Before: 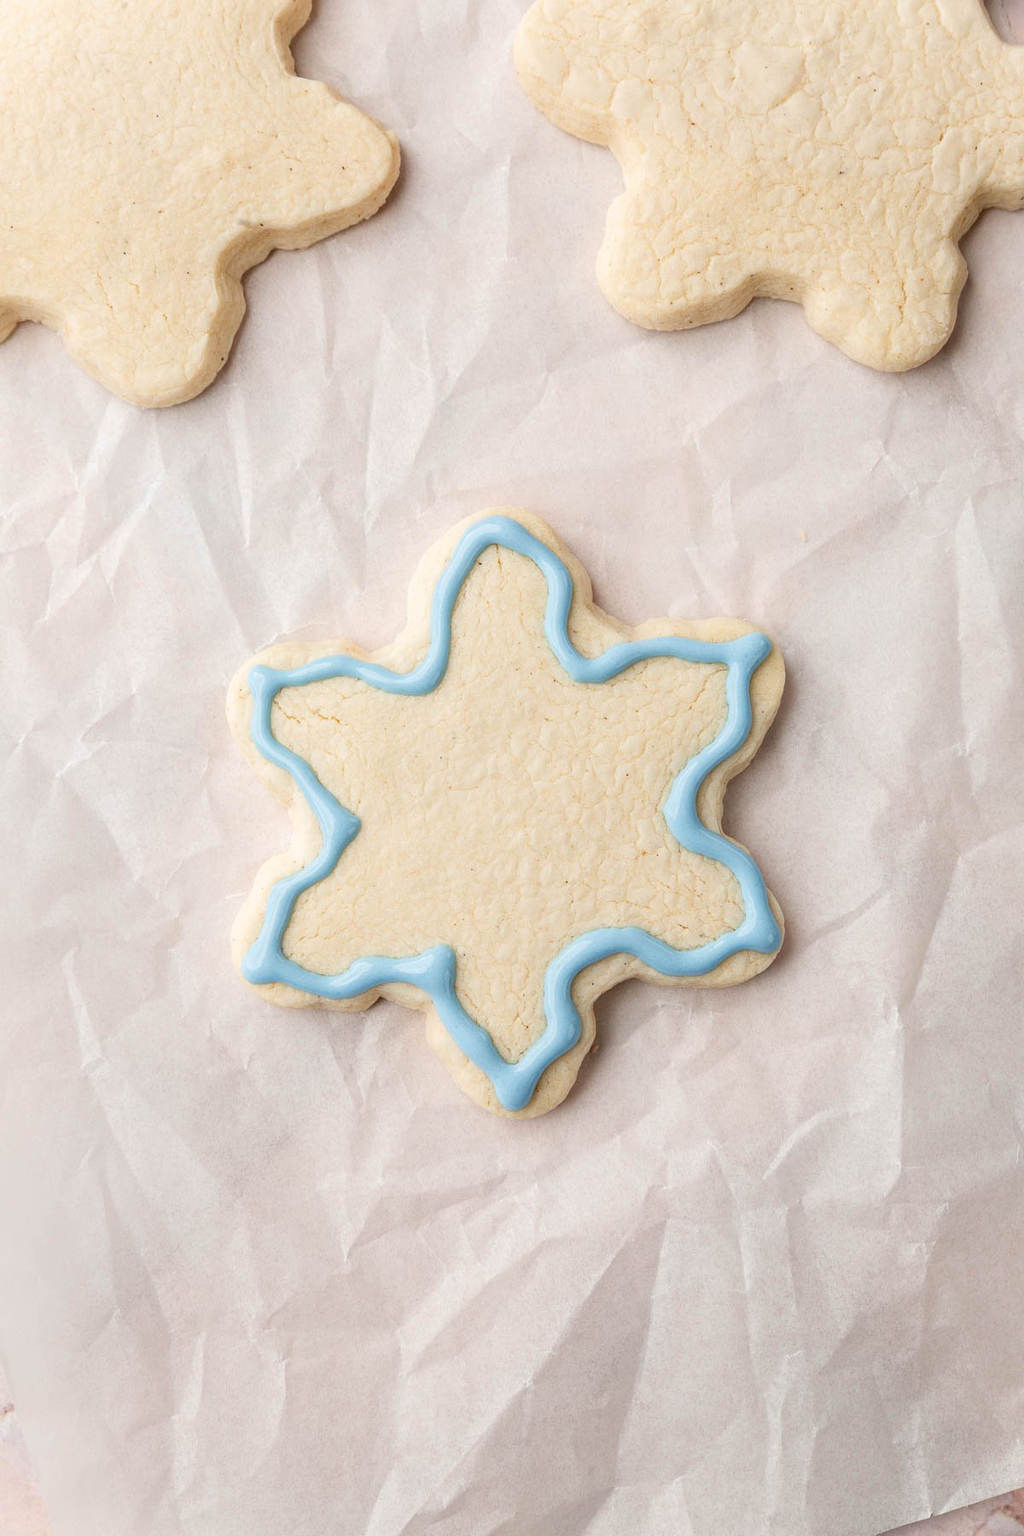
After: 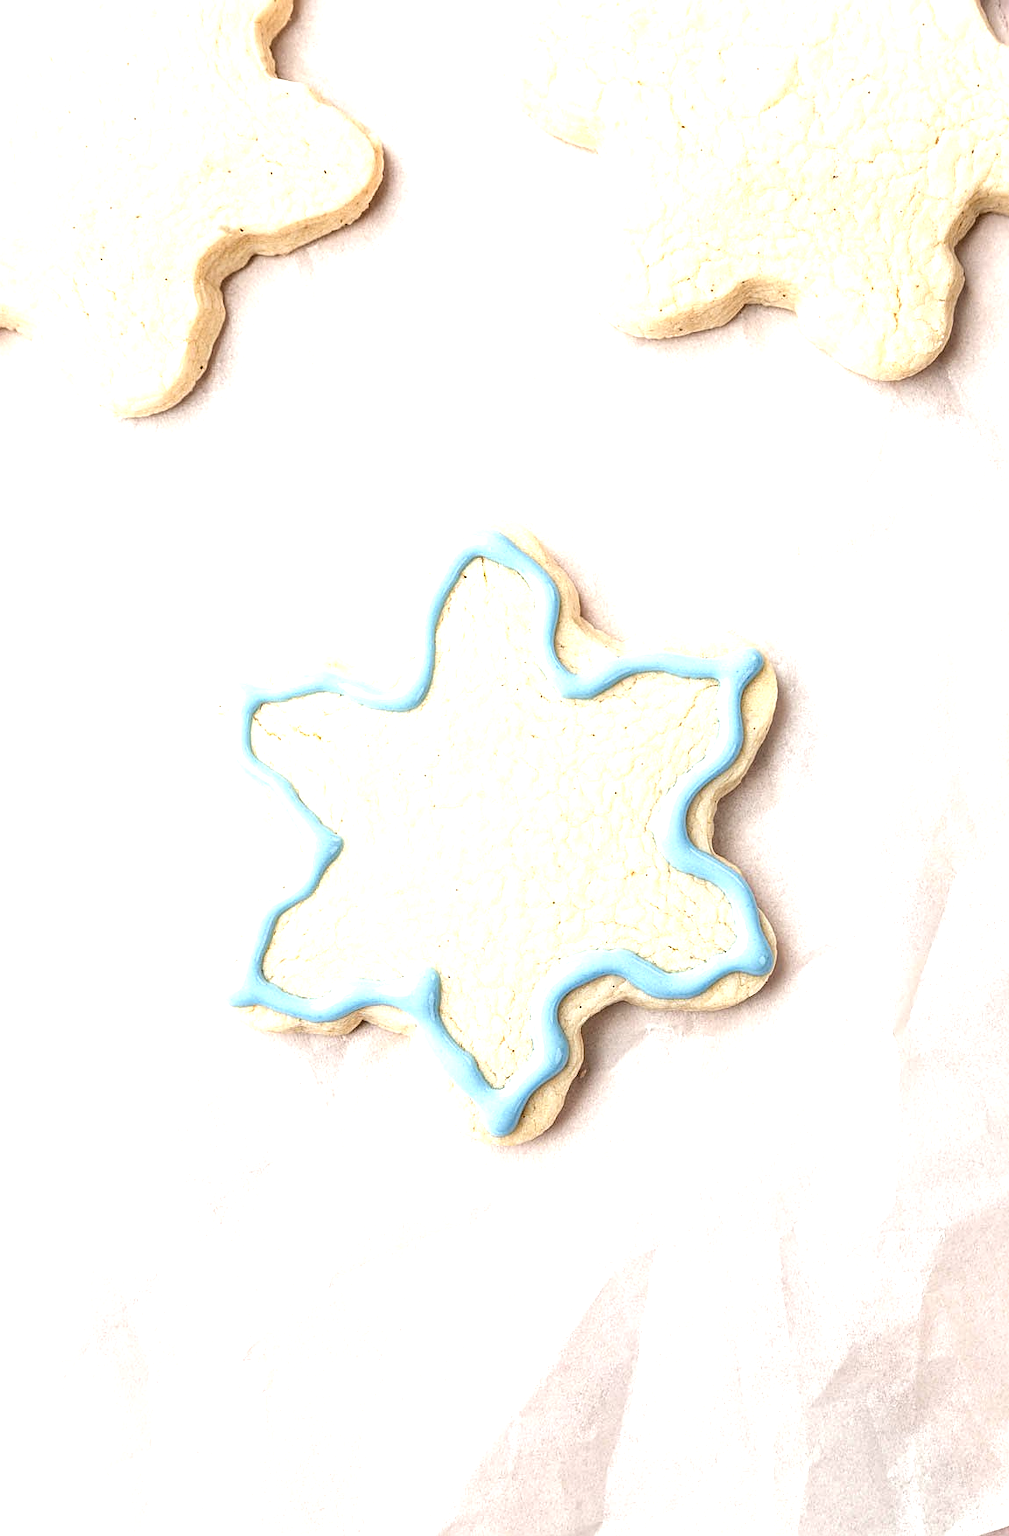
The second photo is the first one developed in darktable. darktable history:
crop and rotate: left 2.536%, right 1.107%, bottom 2.246%
sharpen: on, module defaults
exposure: black level correction -0.005, exposure 1 EV, compensate highlight preservation false
local contrast: detail 130%
